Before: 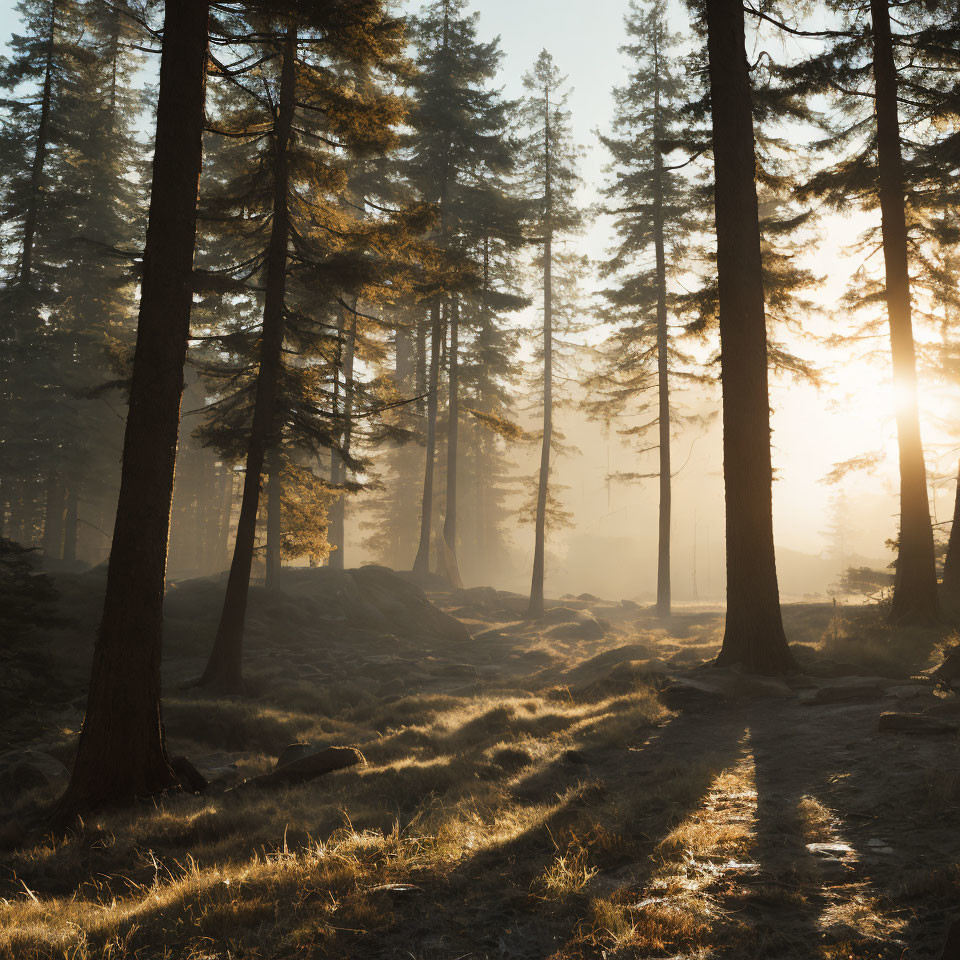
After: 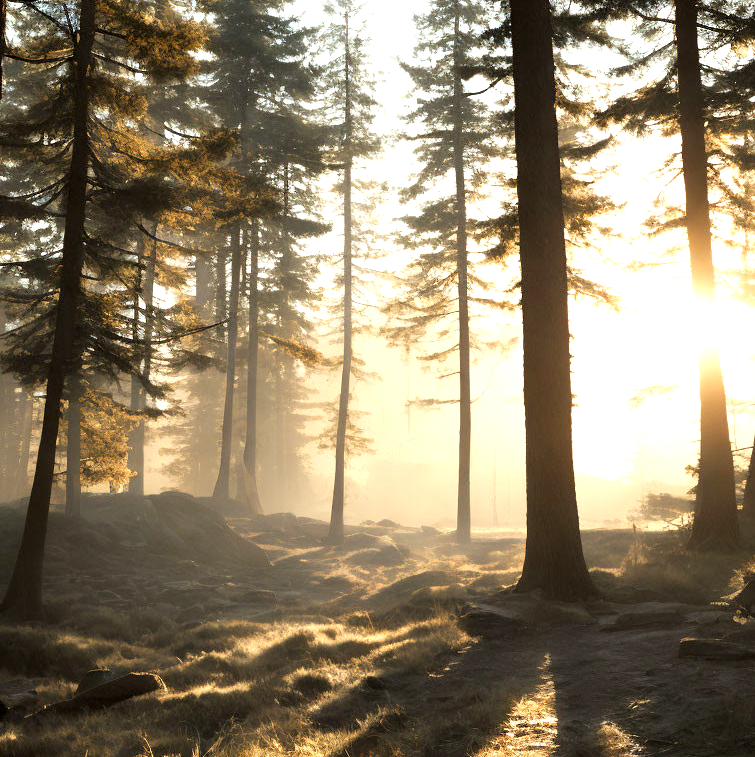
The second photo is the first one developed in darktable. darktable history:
crop and rotate: left 20.917%, top 7.747%, right 0.36%, bottom 13.334%
tone equalizer: -8 EV -0.423 EV, -7 EV -0.376 EV, -6 EV -0.328 EV, -5 EV -0.259 EV, -3 EV 0.241 EV, -2 EV 0.326 EV, -1 EV 0.401 EV, +0 EV 0.437 EV
contrast equalizer: octaves 7, y [[0.524, 0.538, 0.547, 0.548, 0.538, 0.524], [0.5 ×6], [0.5 ×6], [0 ×6], [0 ×6]], mix 0.137
exposure: black level correction 0.004, exposure 0.413 EV, compensate highlight preservation false
